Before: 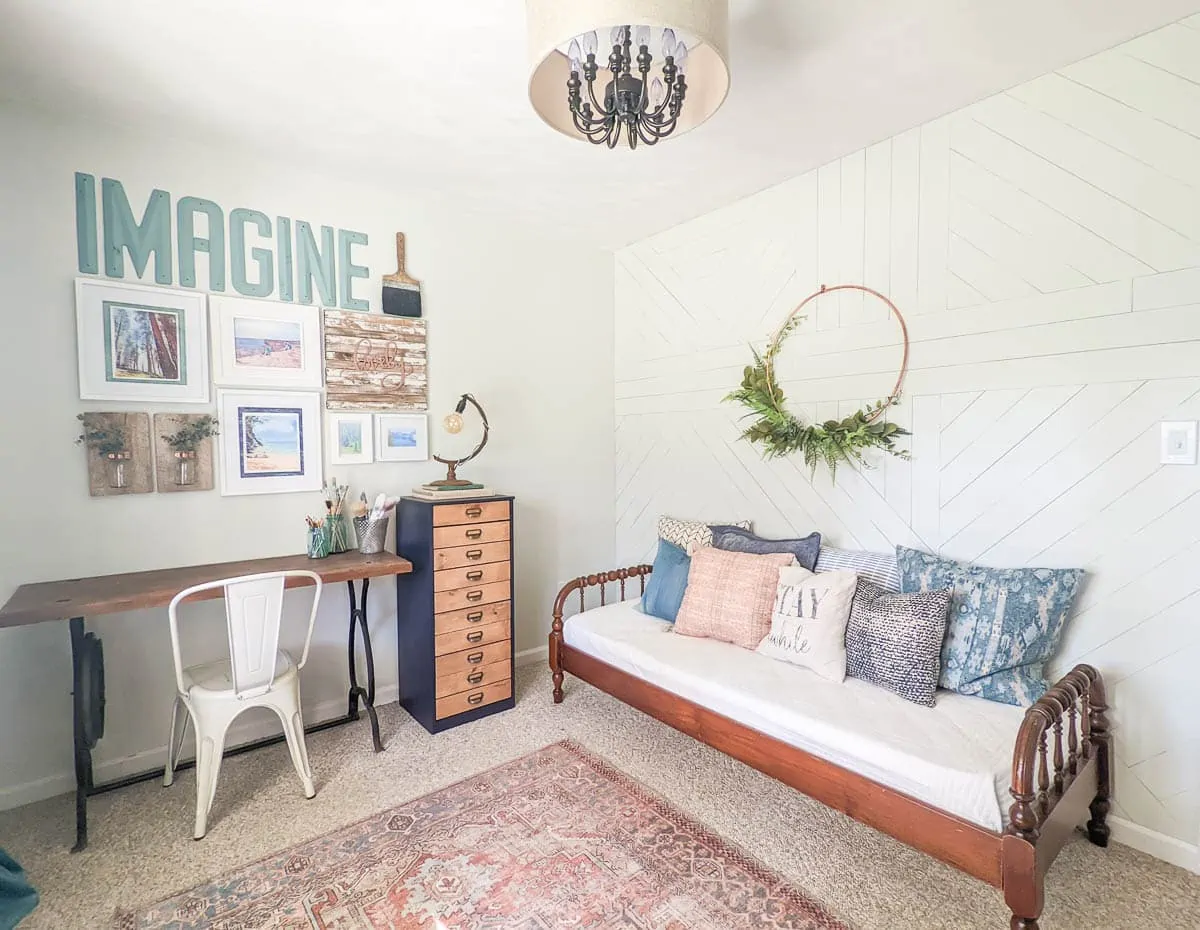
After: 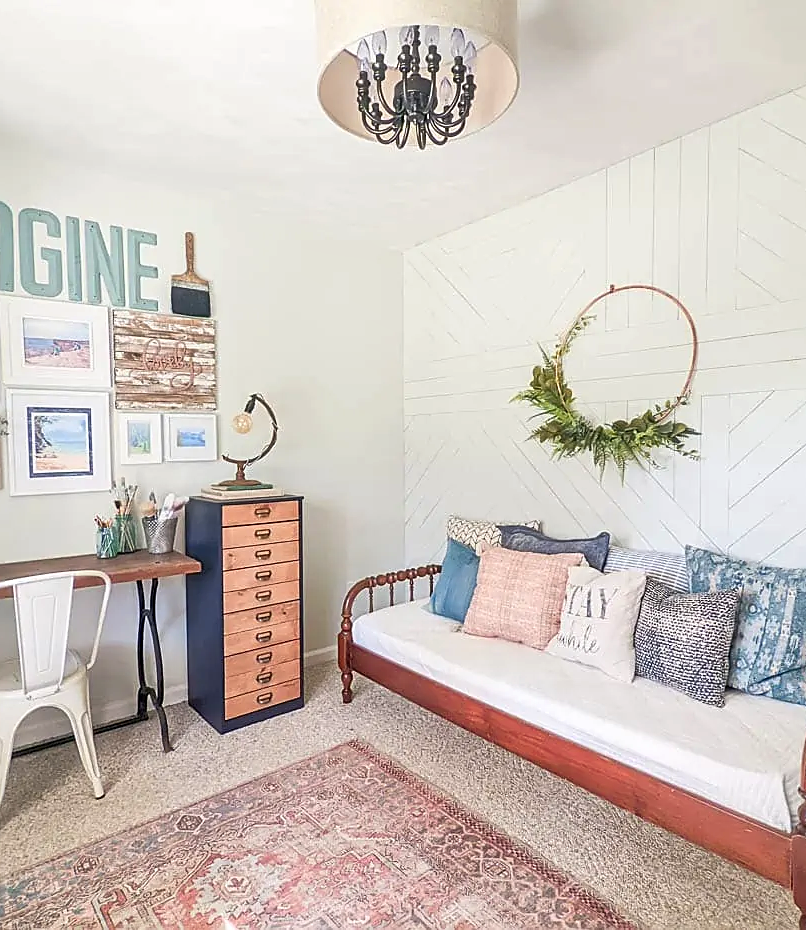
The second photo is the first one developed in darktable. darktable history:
sharpen: on, module defaults
crop and rotate: left 17.646%, right 15.163%
color zones: curves: ch1 [(0.235, 0.558) (0.75, 0.5)]; ch2 [(0.25, 0.462) (0.749, 0.457)]
shadows and highlights: shadows 37.27, highlights -27.33, soften with gaussian
